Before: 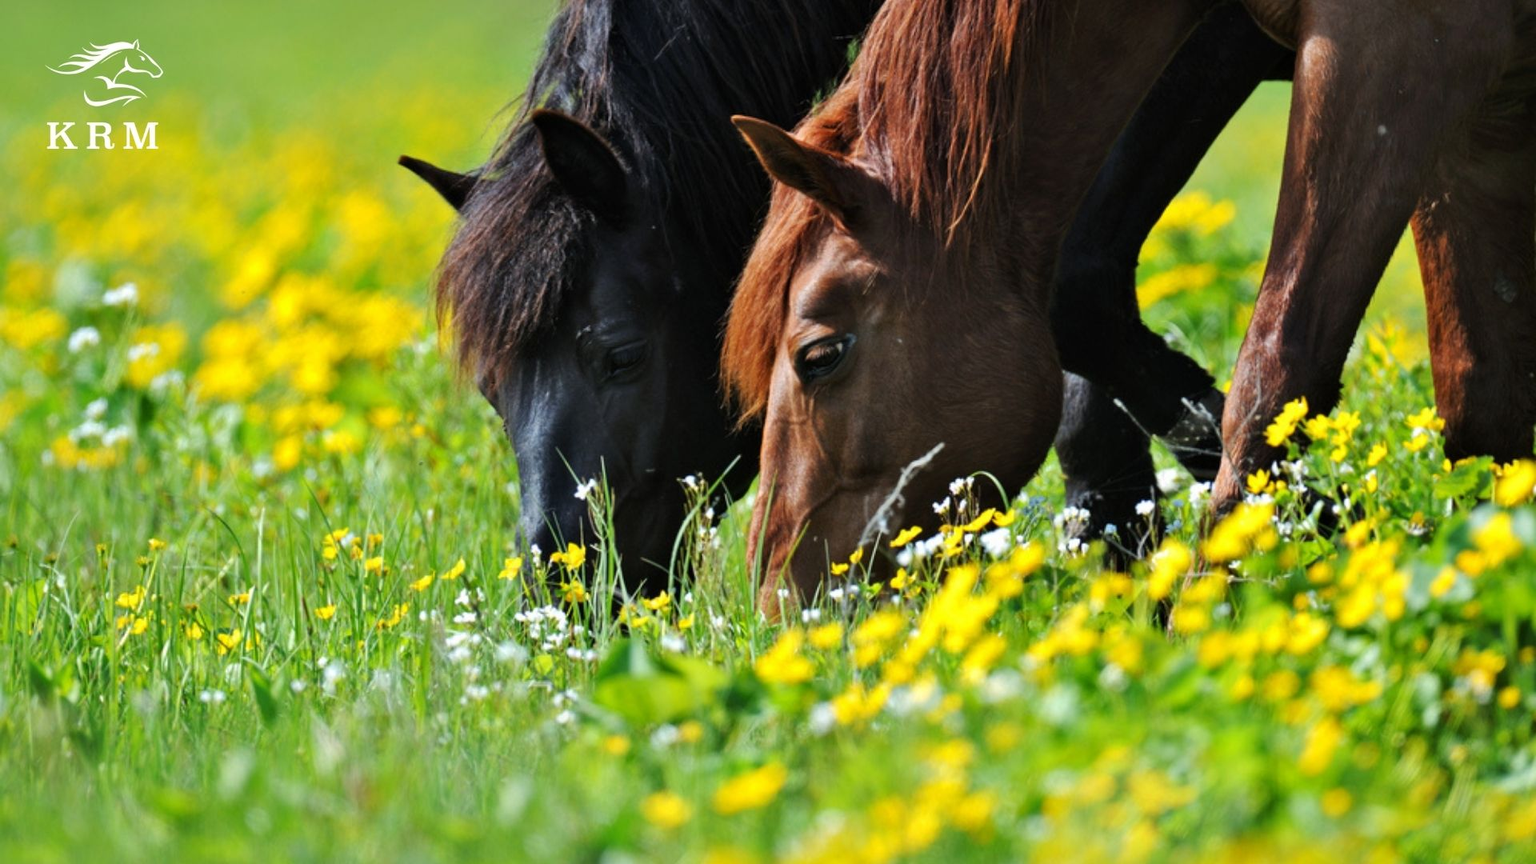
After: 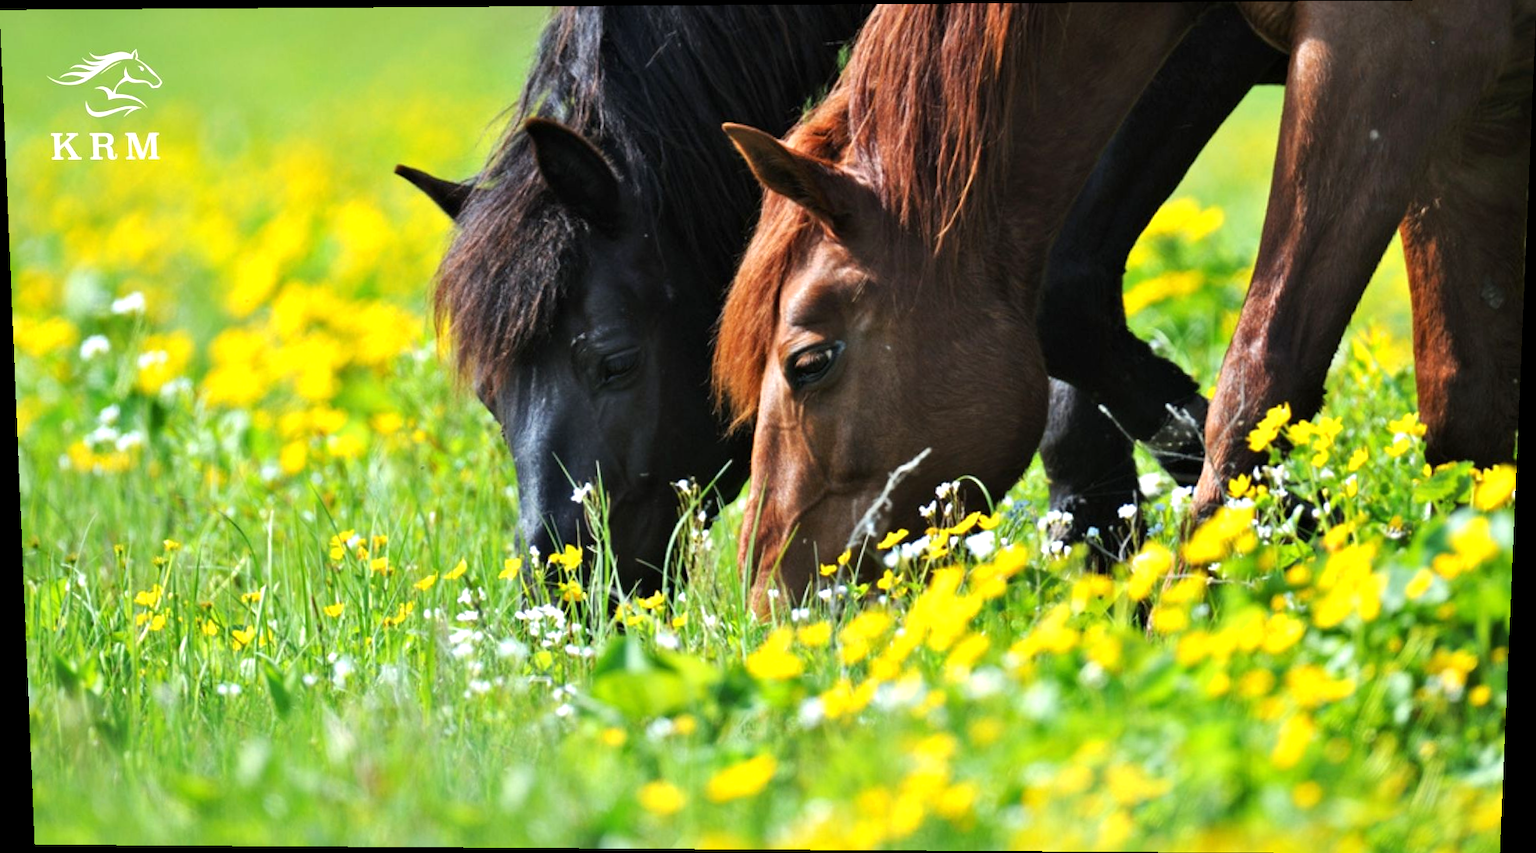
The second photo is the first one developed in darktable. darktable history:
rotate and perspective: lens shift (vertical) 0.048, lens shift (horizontal) -0.024, automatic cropping off
exposure: exposure 0.496 EV, compensate highlight preservation false
